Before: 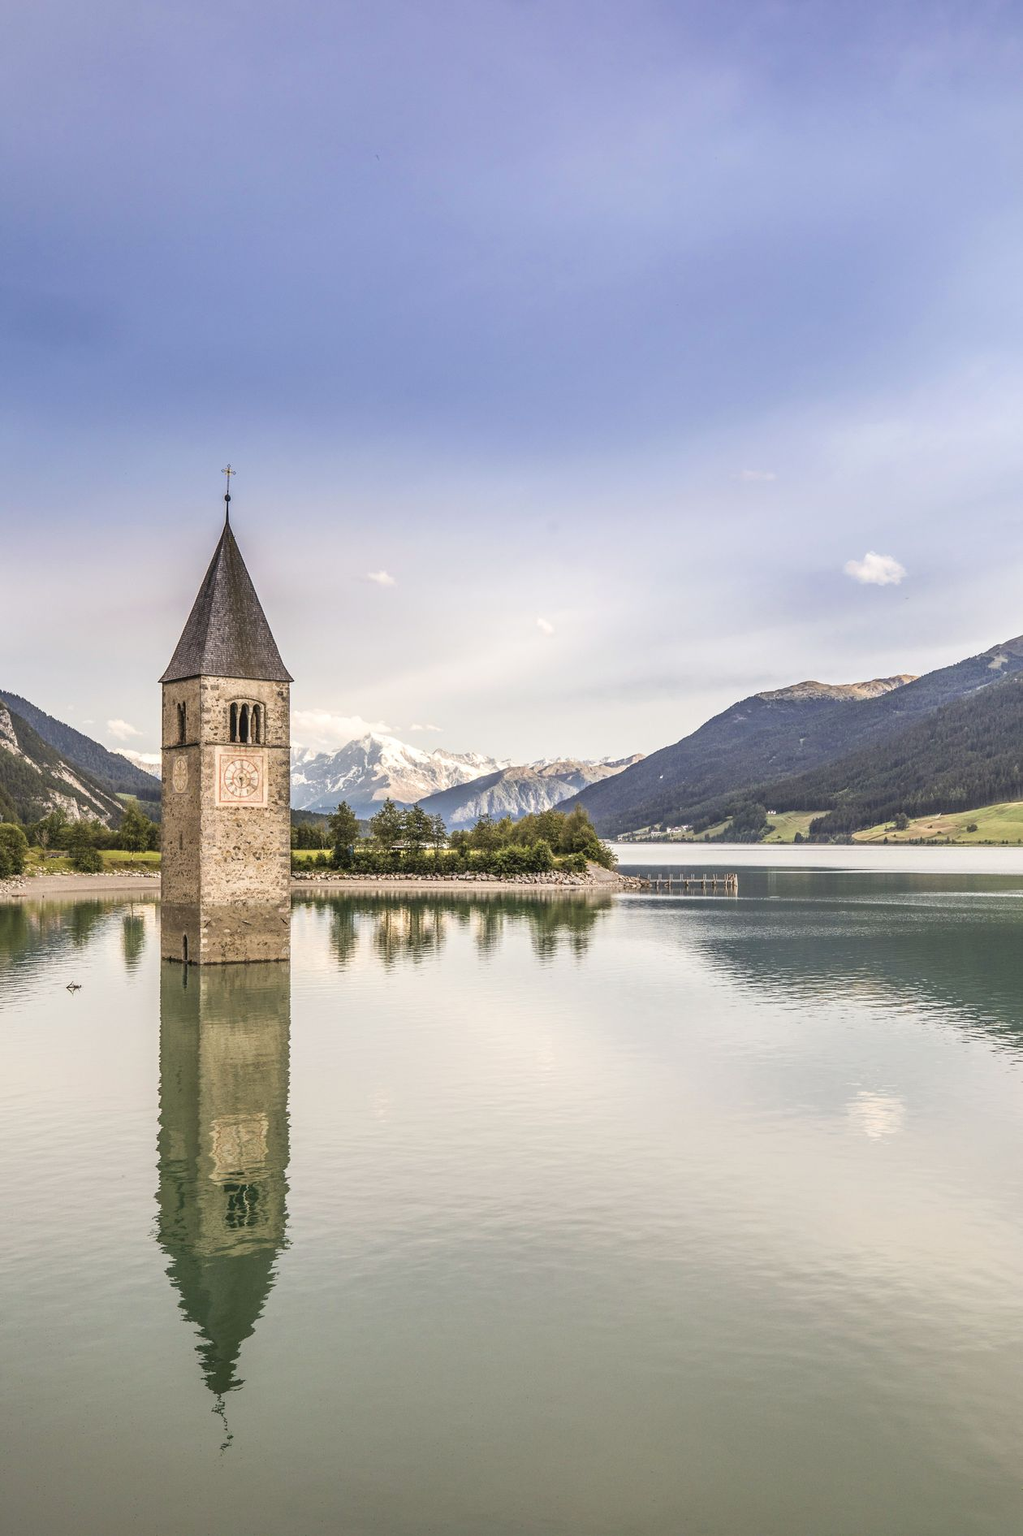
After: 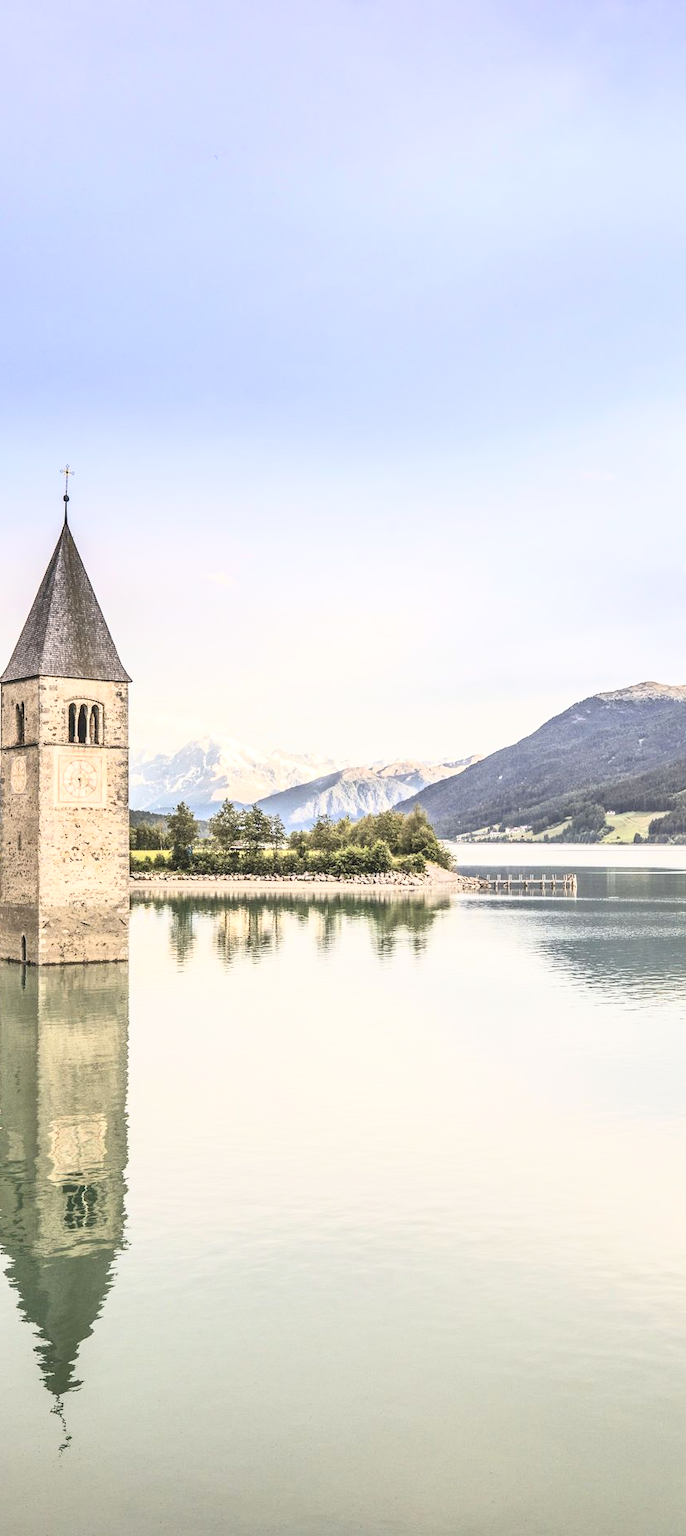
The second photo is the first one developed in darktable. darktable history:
crop and rotate: left 15.843%, right 17.053%
contrast brightness saturation: contrast 0.393, brightness 0.524
